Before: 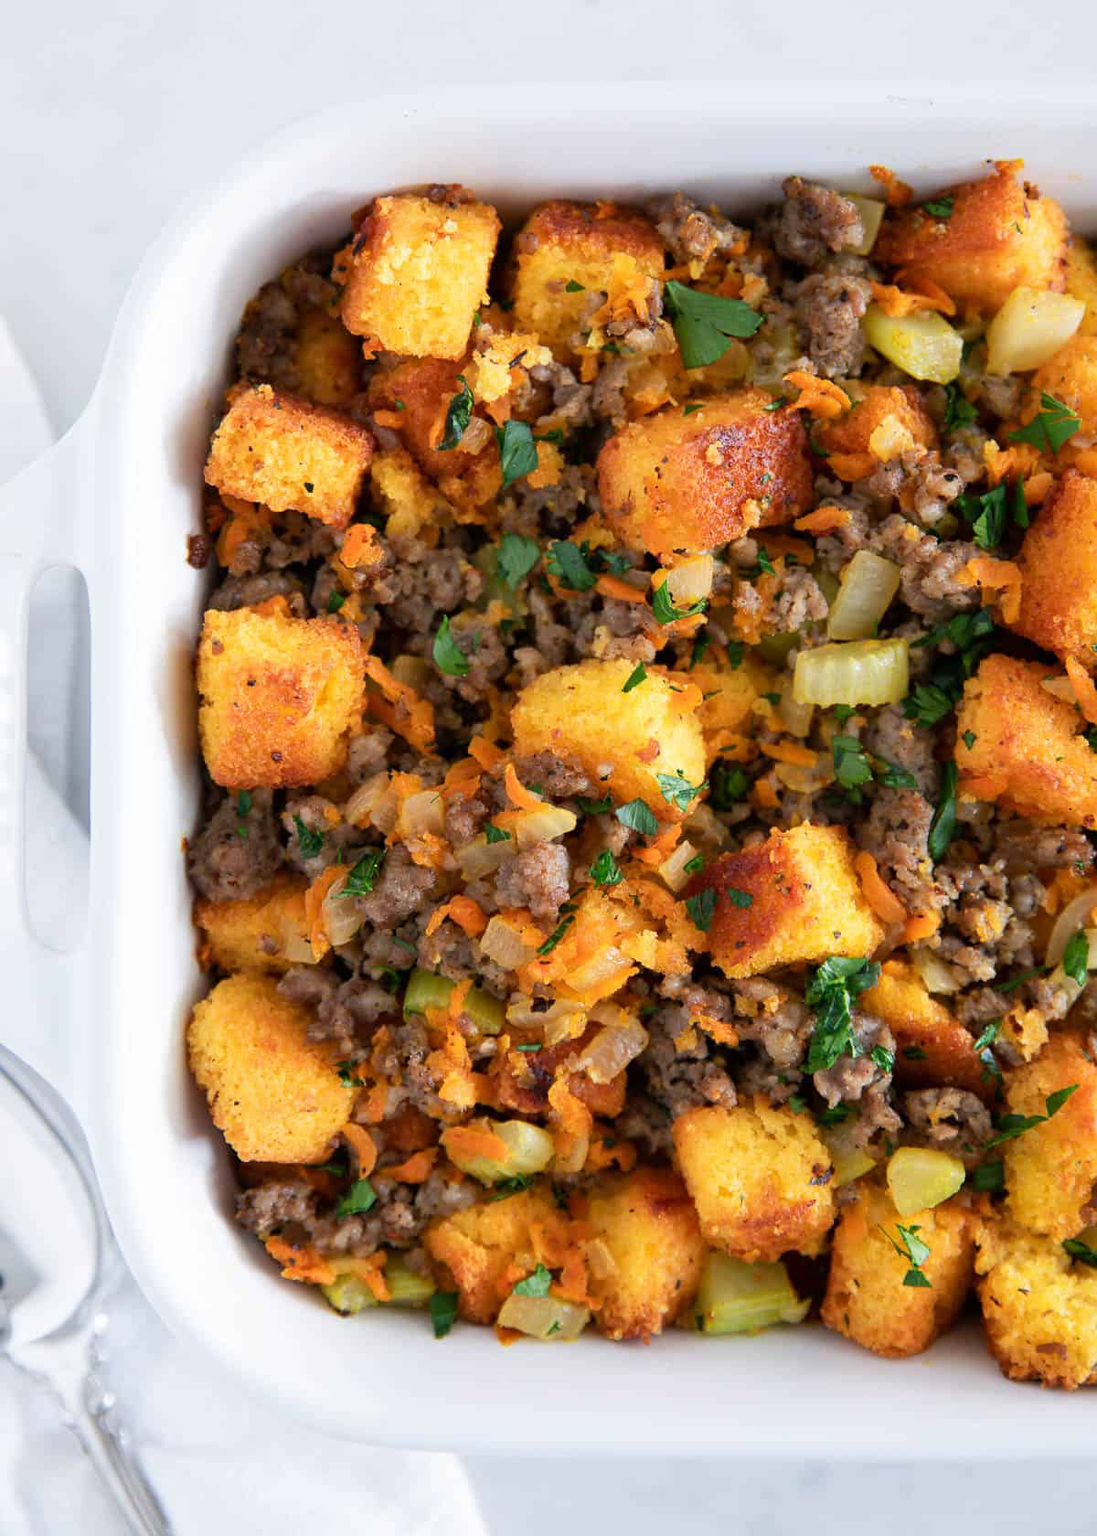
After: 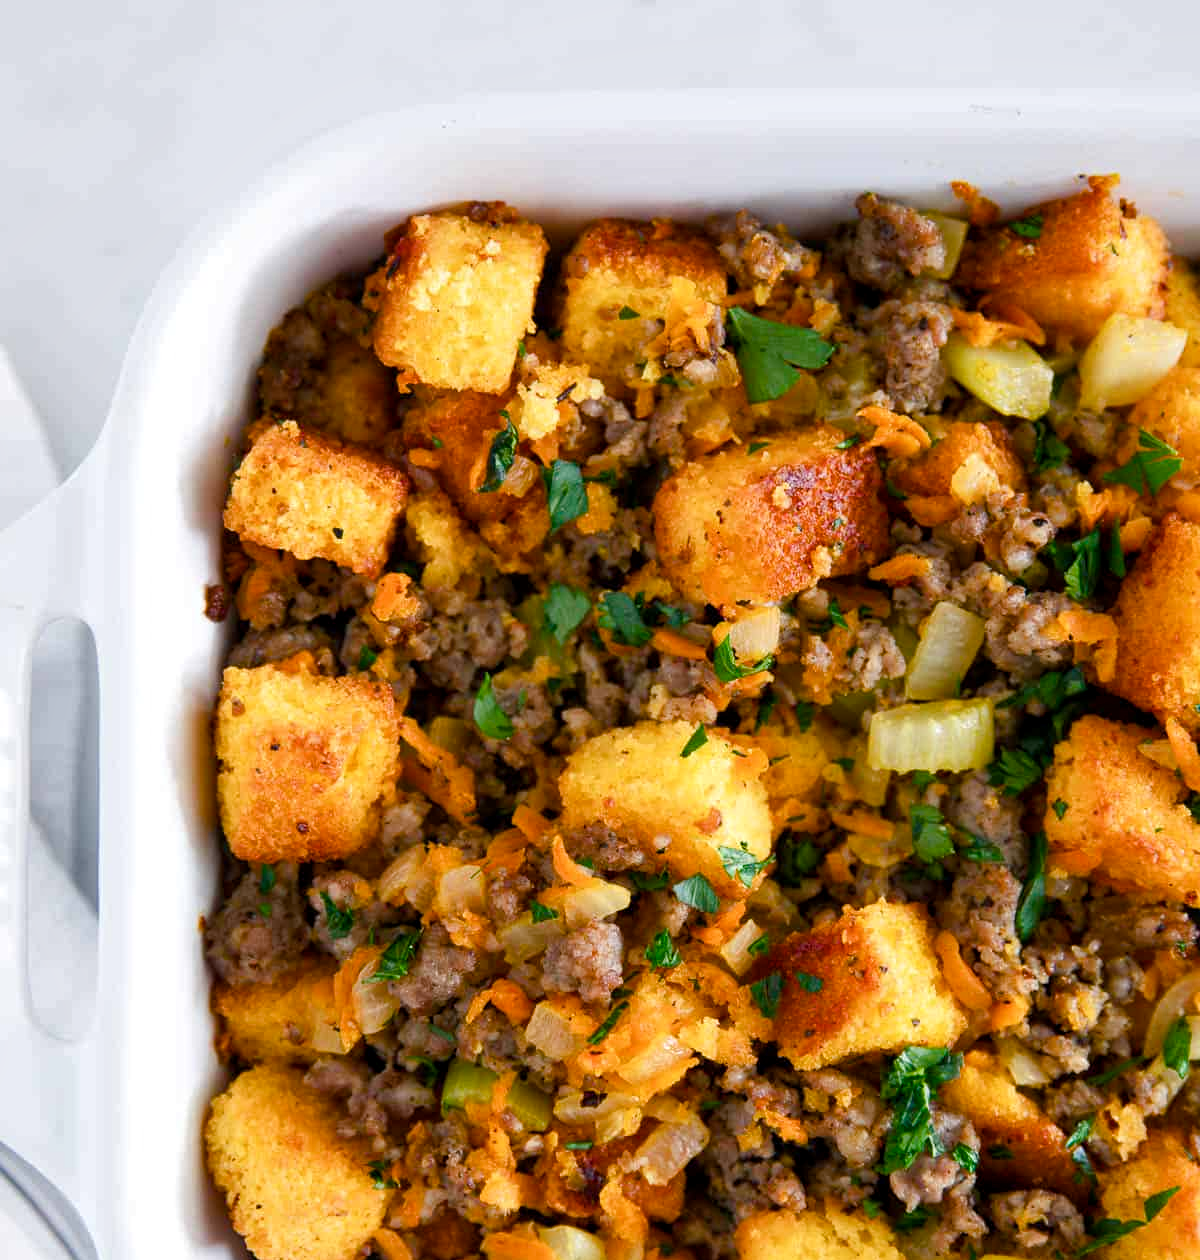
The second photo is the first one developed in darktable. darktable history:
contrast brightness saturation: contrast 0.045, saturation 0.155
crop: bottom 24.985%
exposure: compensate highlight preservation false
local contrast: highlights 105%, shadows 97%, detail 119%, midtone range 0.2
color balance rgb: shadows lift › luminance -4.832%, shadows lift › chroma 1.114%, shadows lift › hue 219.03°, perceptual saturation grading › global saturation 24.056%, perceptual saturation grading › highlights -24.074%, perceptual saturation grading › mid-tones 23.711%, perceptual saturation grading › shadows 40.273%
color correction: highlights b* 0.007, saturation 0.811
shadows and highlights: shadows 31.93, highlights -32.87, highlights color adjustment 49.01%, soften with gaussian
